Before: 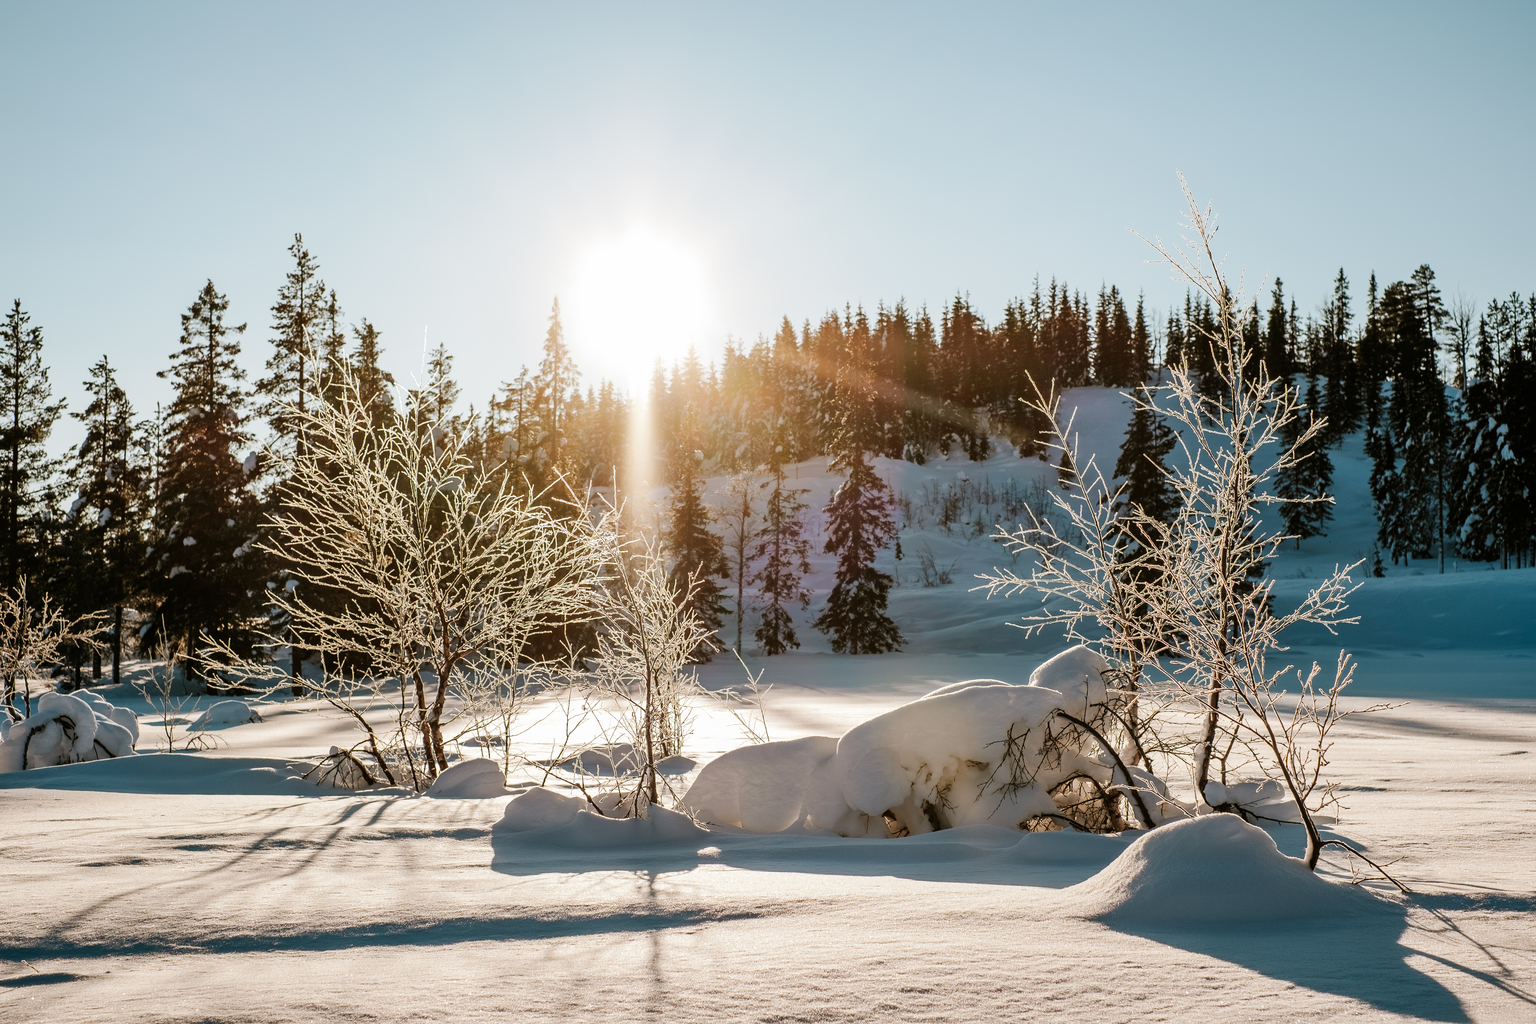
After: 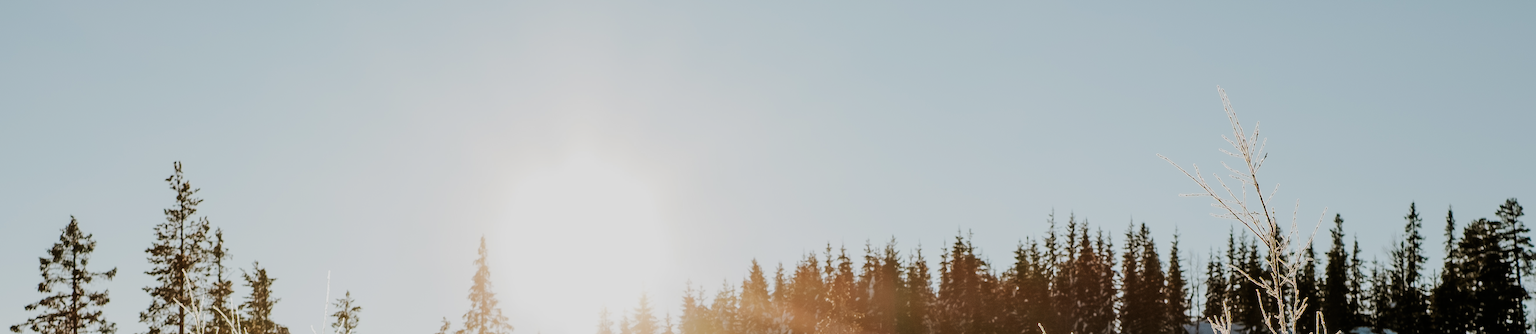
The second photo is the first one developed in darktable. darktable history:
crop and rotate: left 9.669%, top 9.51%, right 5.876%, bottom 62.863%
filmic rgb: black relative exposure -16 EV, white relative exposure 4 EV, threshold 2.98 EV, target black luminance 0%, hardness 7.66, latitude 72.92%, contrast 0.9, highlights saturation mix 10.07%, shadows ↔ highlights balance -0.376%, enable highlight reconstruction true
